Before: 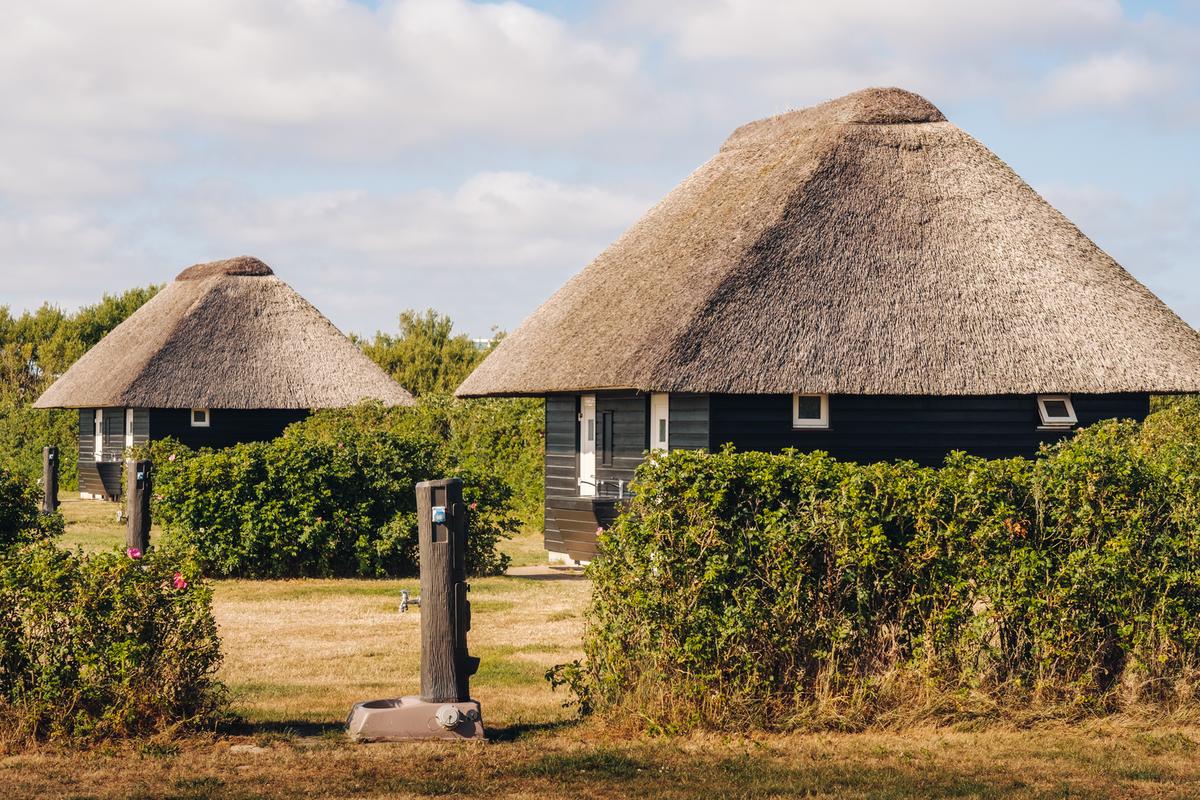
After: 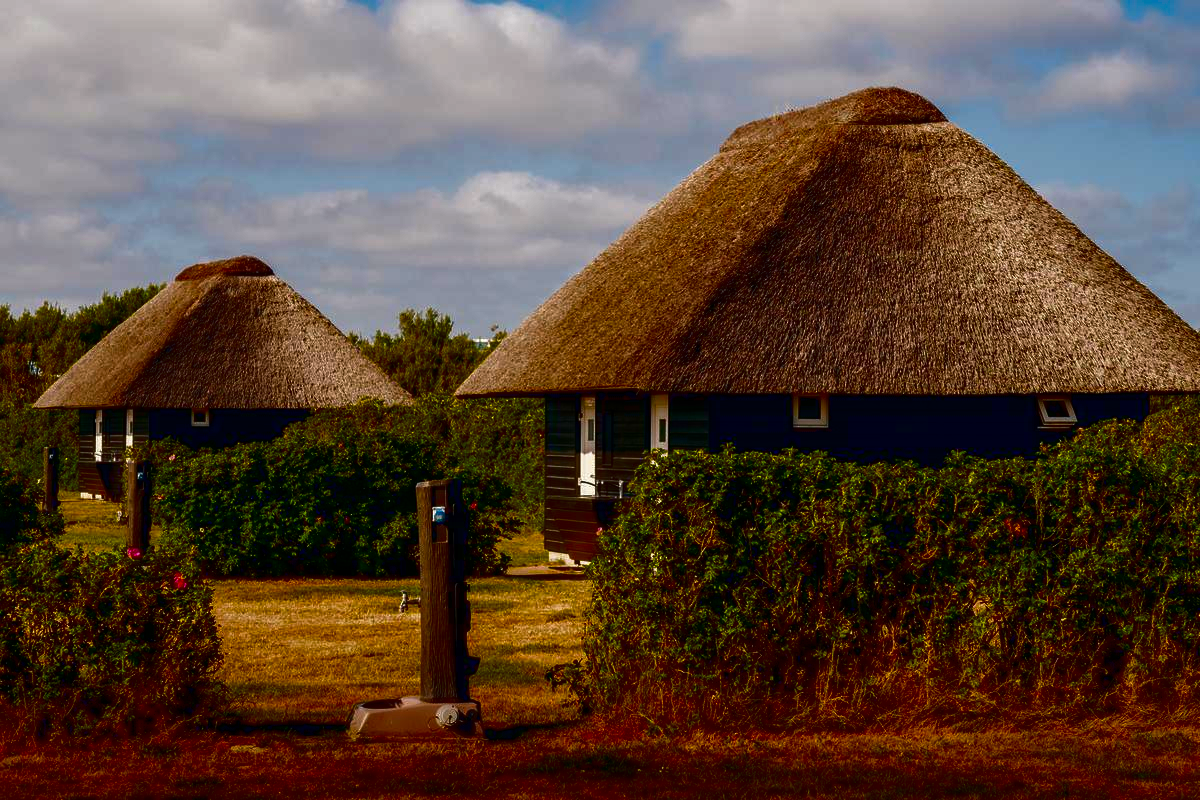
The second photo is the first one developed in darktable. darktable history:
contrast brightness saturation: brightness -0.985, saturation 0.983
